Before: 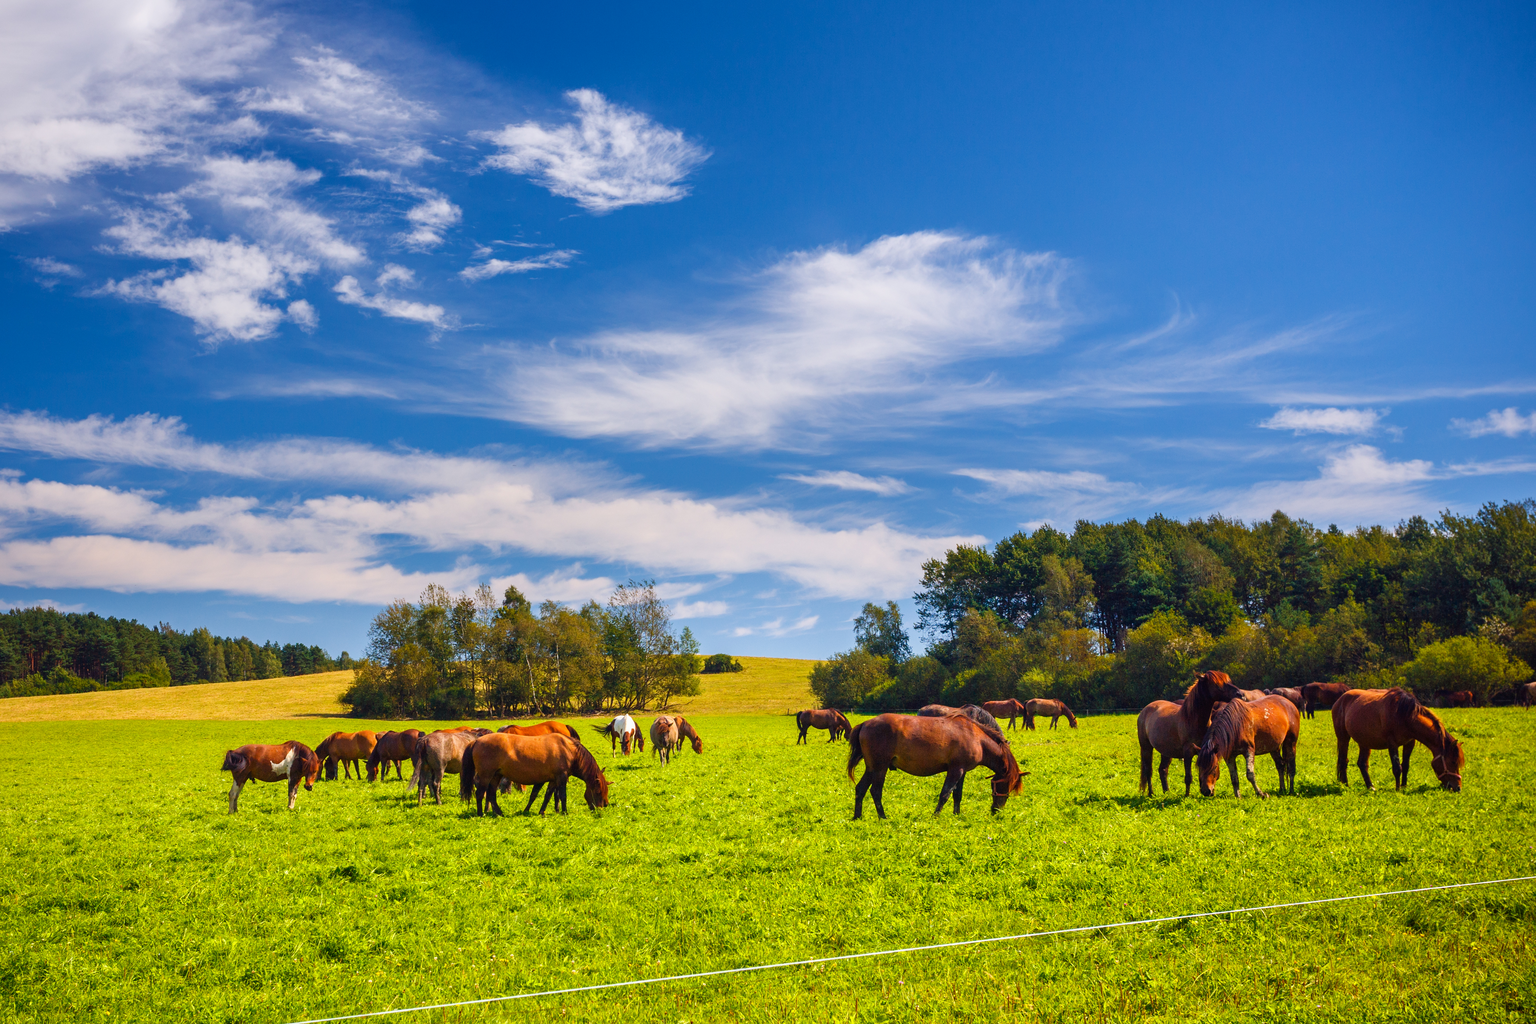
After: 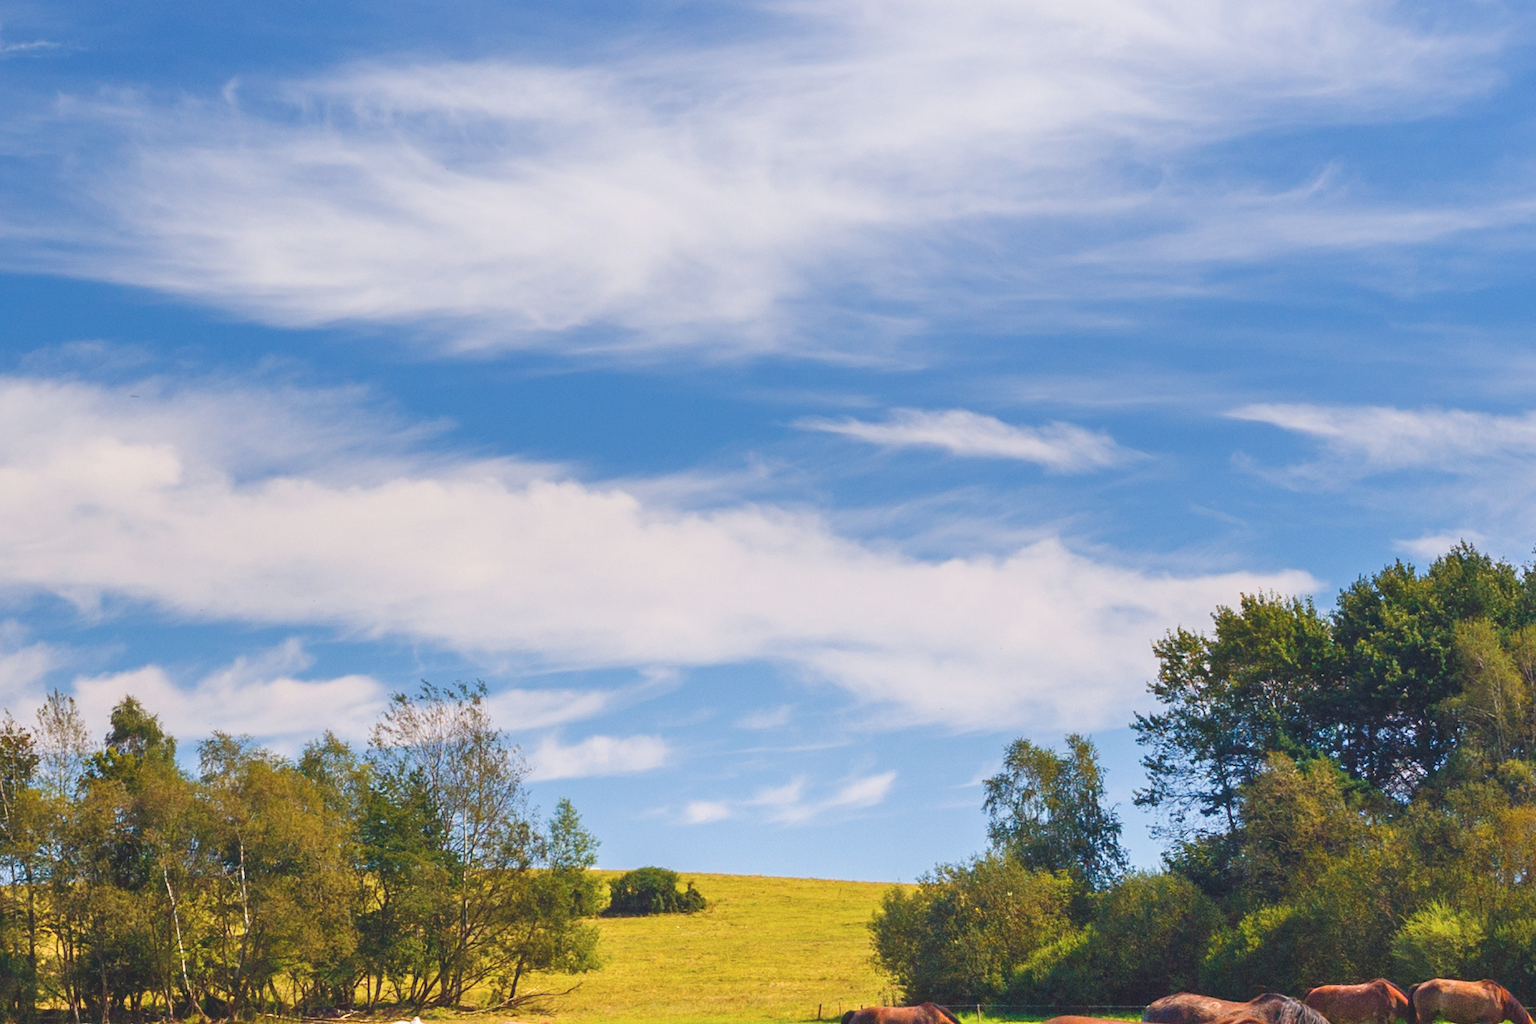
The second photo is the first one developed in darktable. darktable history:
crop: left 30%, top 30%, right 30%, bottom 30%
color balance: lift [1.007, 1, 1, 1], gamma [1.097, 1, 1, 1]
